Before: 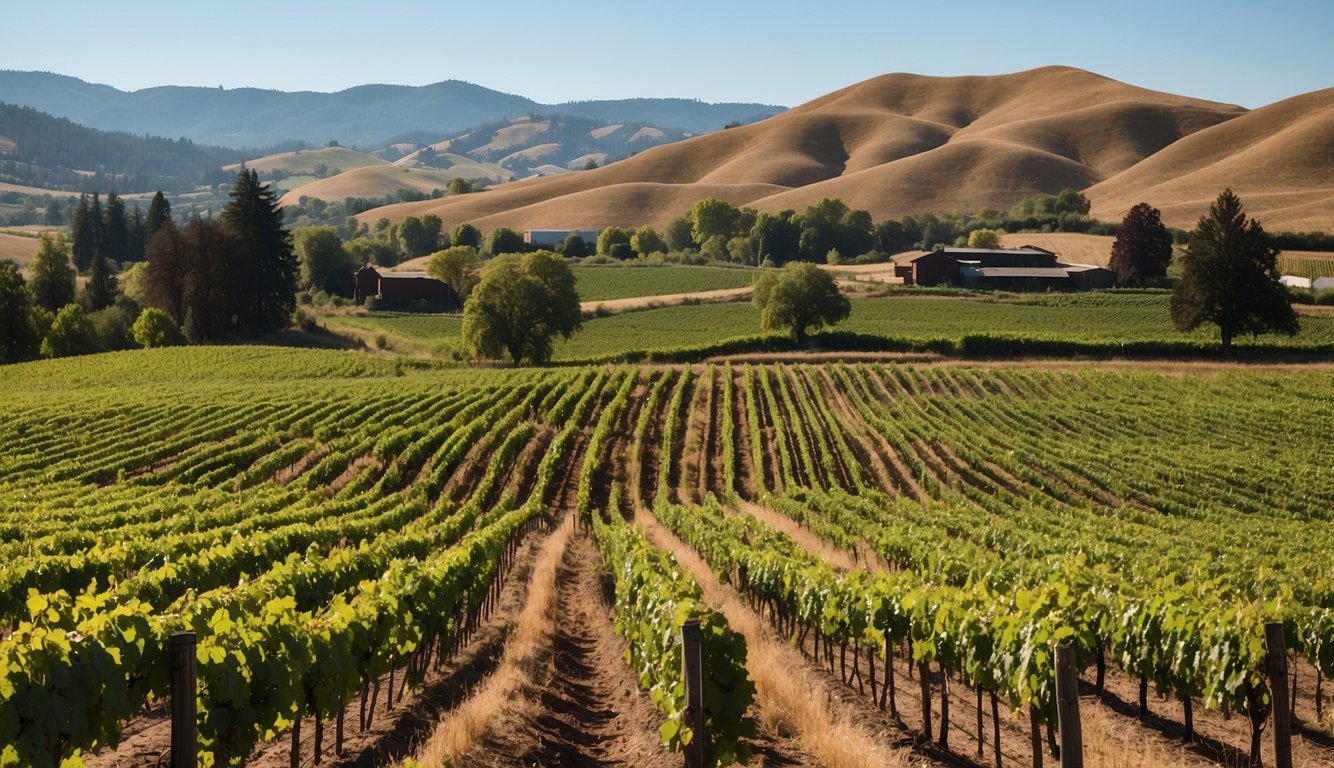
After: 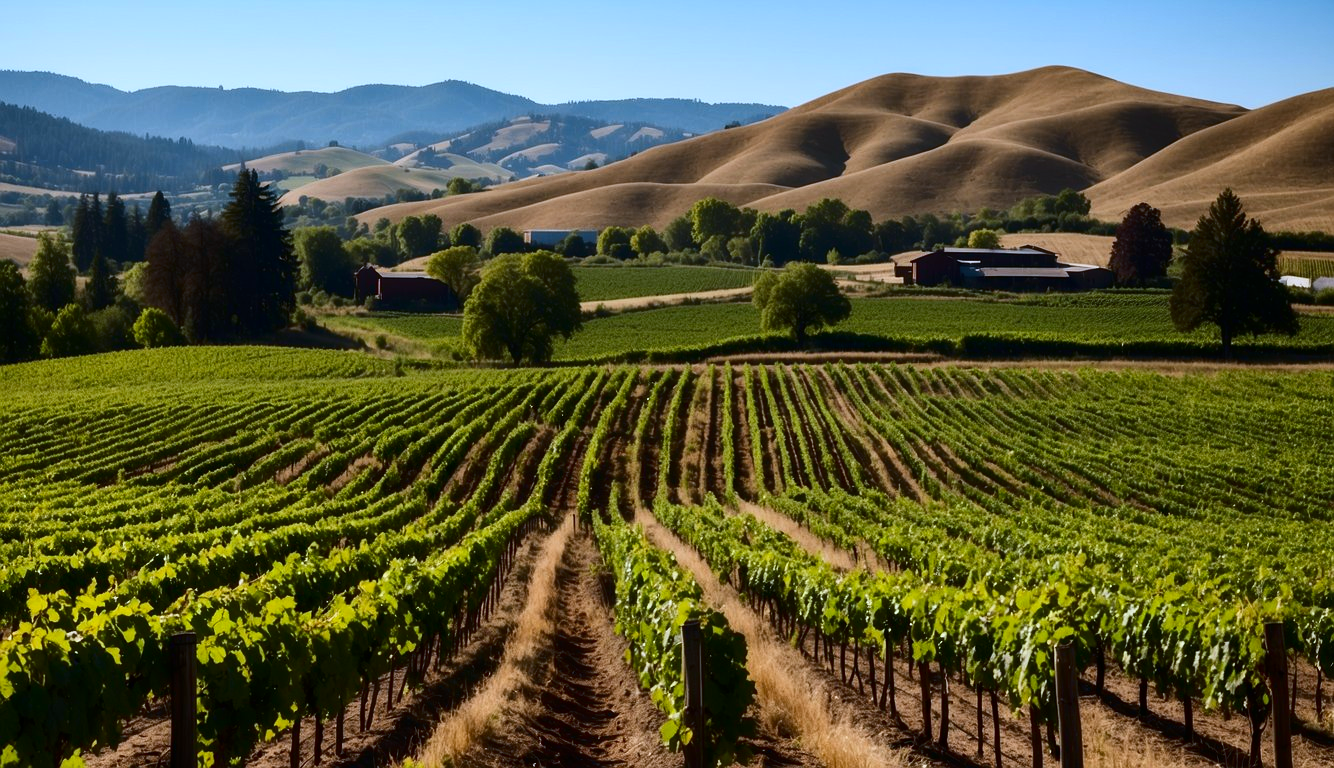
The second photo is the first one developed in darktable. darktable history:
contrast brightness saturation: contrast 0.19, brightness -0.11, saturation 0.21
white balance: red 0.931, blue 1.11
